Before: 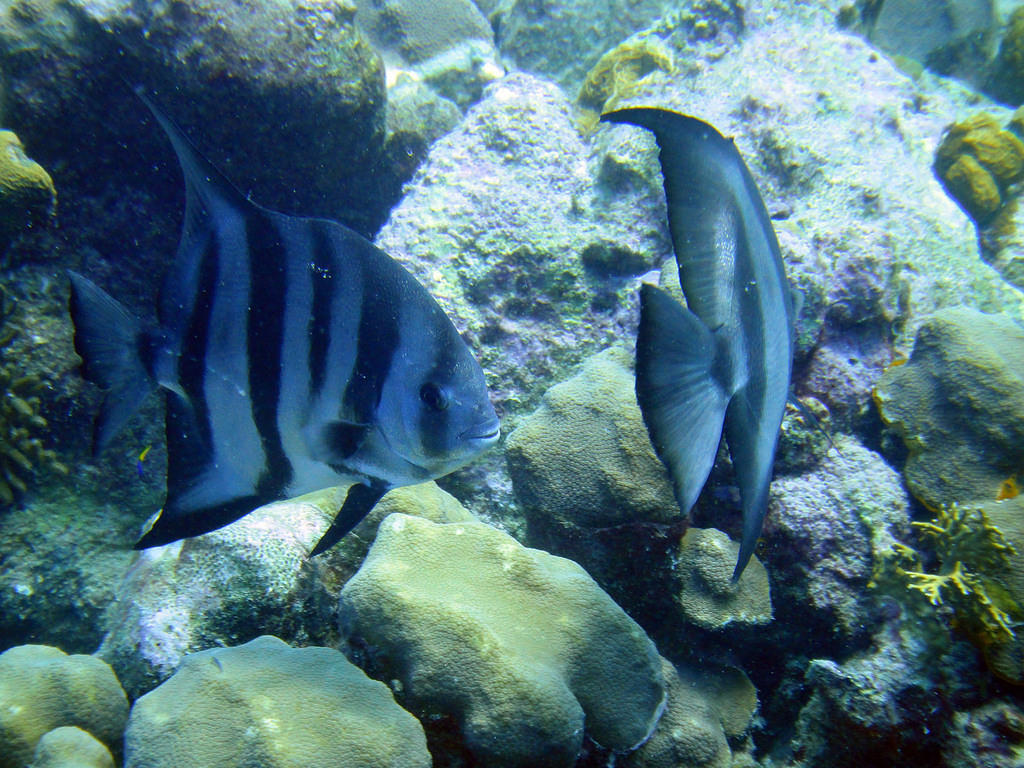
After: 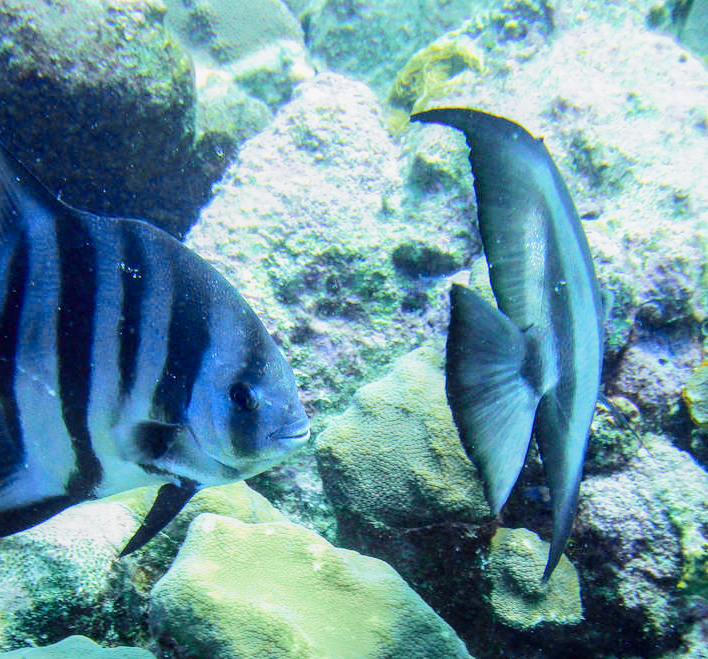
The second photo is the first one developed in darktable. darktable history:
crop: left 18.579%, right 12.26%, bottom 14.078%
tone curve: curves: ch0 [(0, 0.023) (0.037, 0.04) (0.131, 0.128) (0.304, 0.331) (0.504, 0.584) (0.616, 0.687) (0.704, 0.764) (0.808, 0.823) (1, 1)]; ch1 [(0, 0) (0.301, 0.3) (0.477, 0.472) (0.493, 0.497) (0.508, 0.501) (0.544, 0.541) (0.563, 0.565) (0.626, 0.66) (0.721, 0.776) (1, 1)]; ch2 [(0, 0) (0.249, 0.216) (0.349, 0.343) (0.424, 0.442) (0.476, 0.483) (0.502, 0.5) (0.517, 0.519) (0.532, 0.553) (0.569, 0.587) (0.634, 0.628) (0.706, 0.729) (0.828, 0.742) (1, 0.9)], color space Lab, independent channels
base curve: curves: ch0 [(0, 0) (0.088, 0.125) (0.176, 0.251) (0.354, 0.501) (0.613, 0.749) (1, 0.877)], preserve colors none
local contrast: detail 130%
